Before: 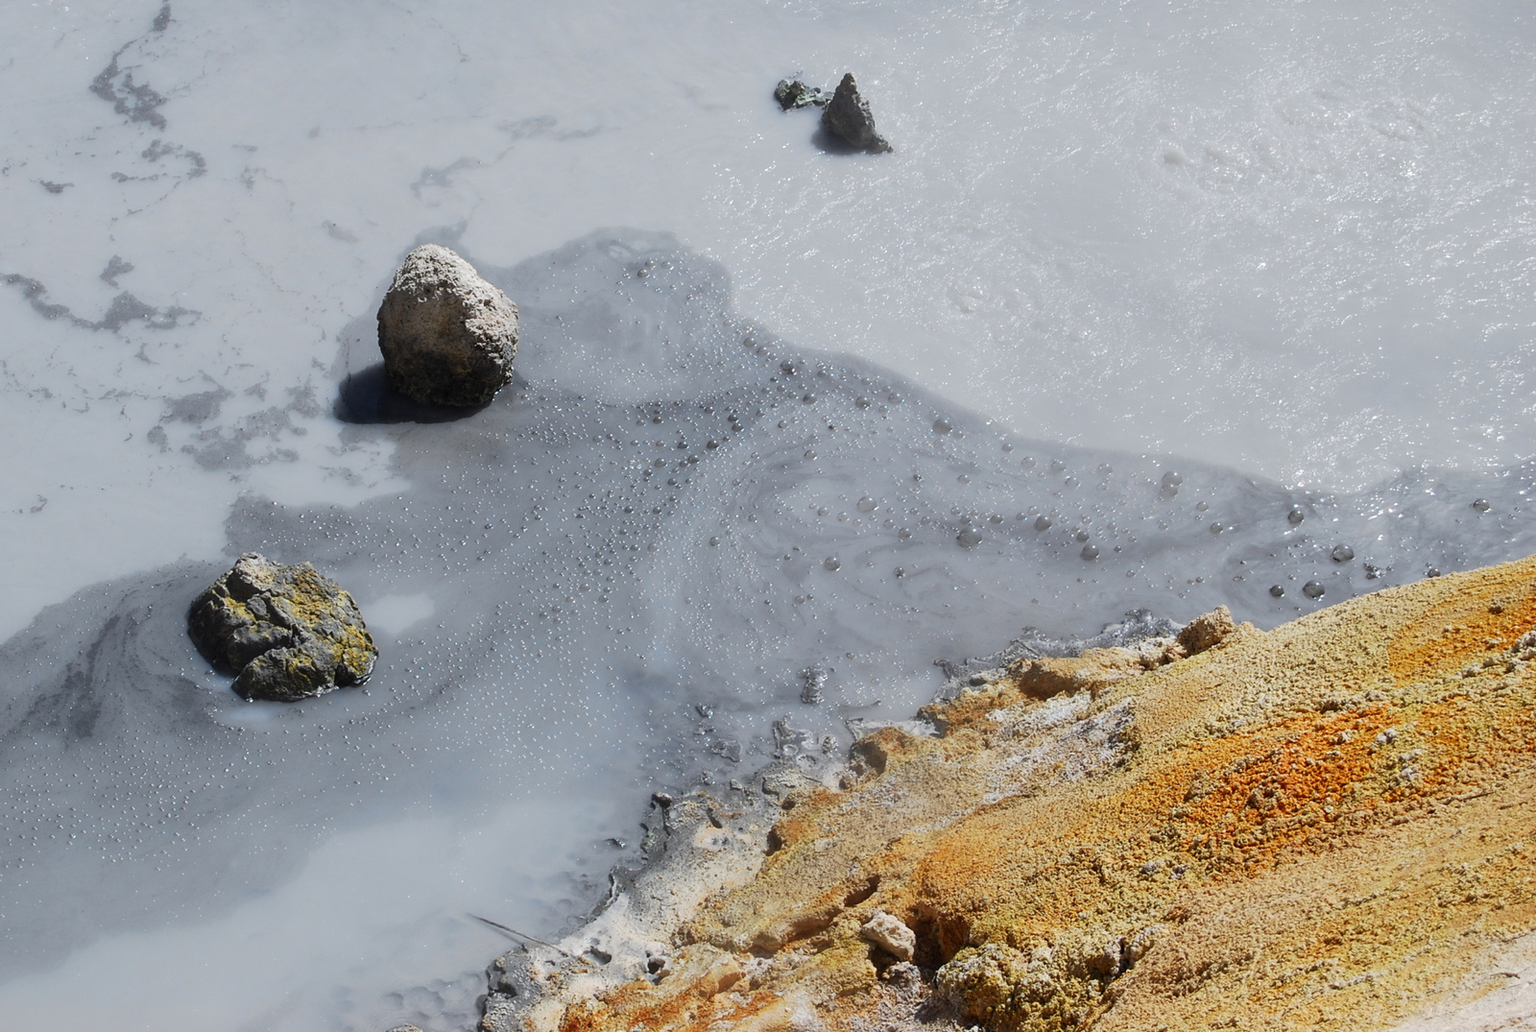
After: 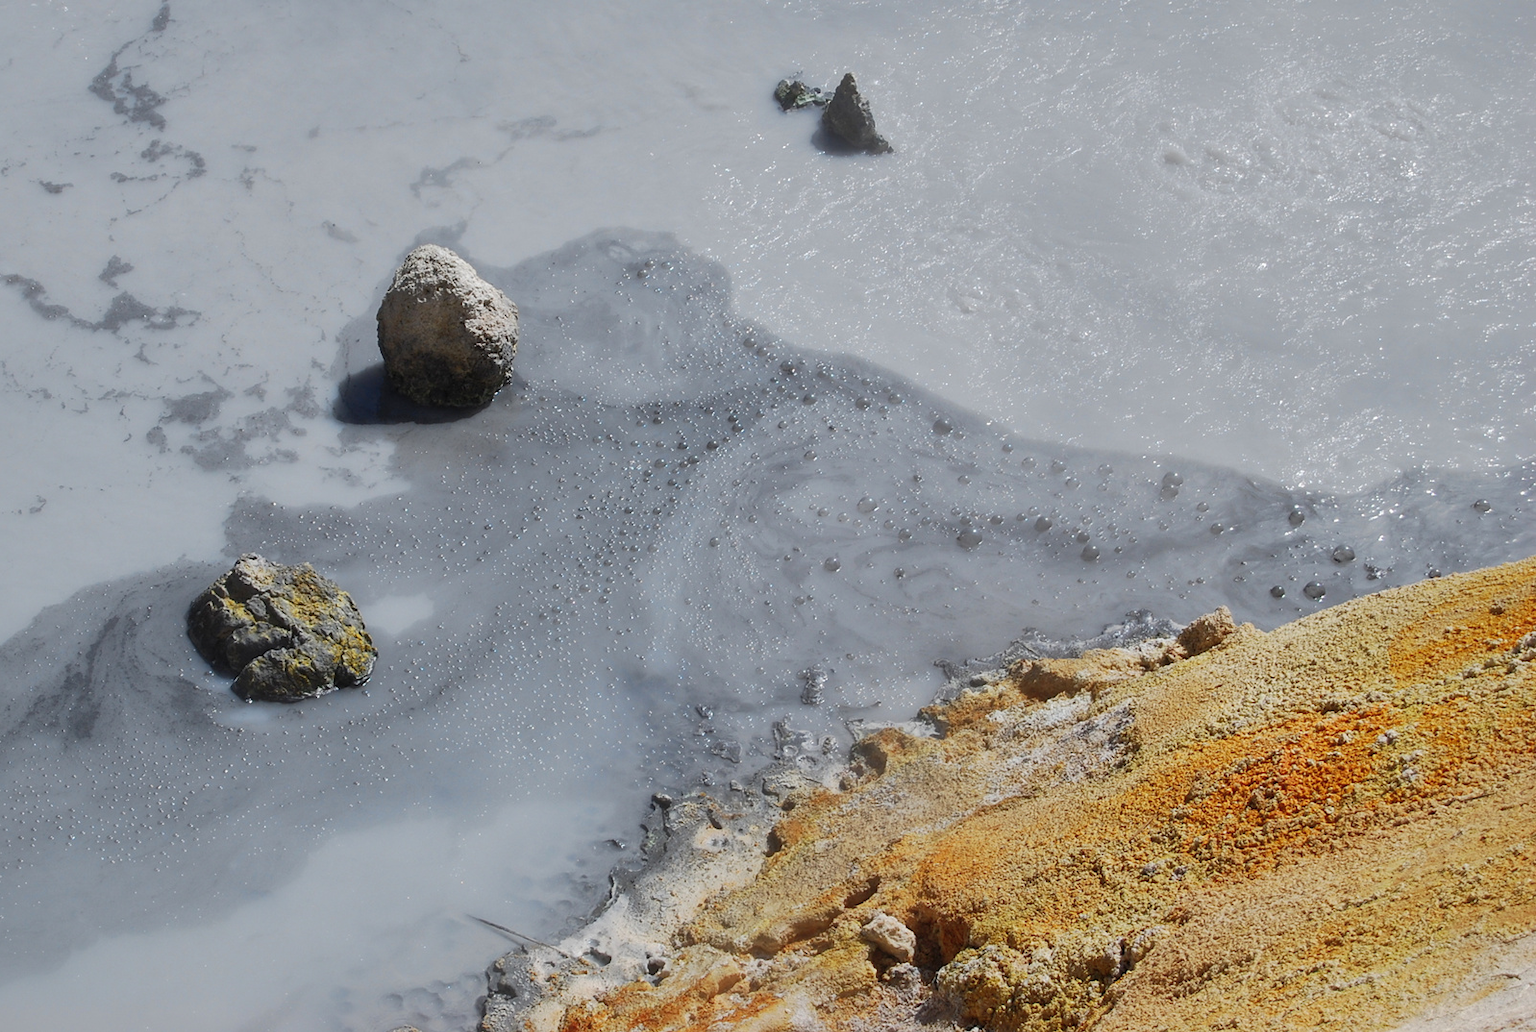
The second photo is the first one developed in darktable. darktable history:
crop: left 0.084%
shadows and highlights: on, module defaults
